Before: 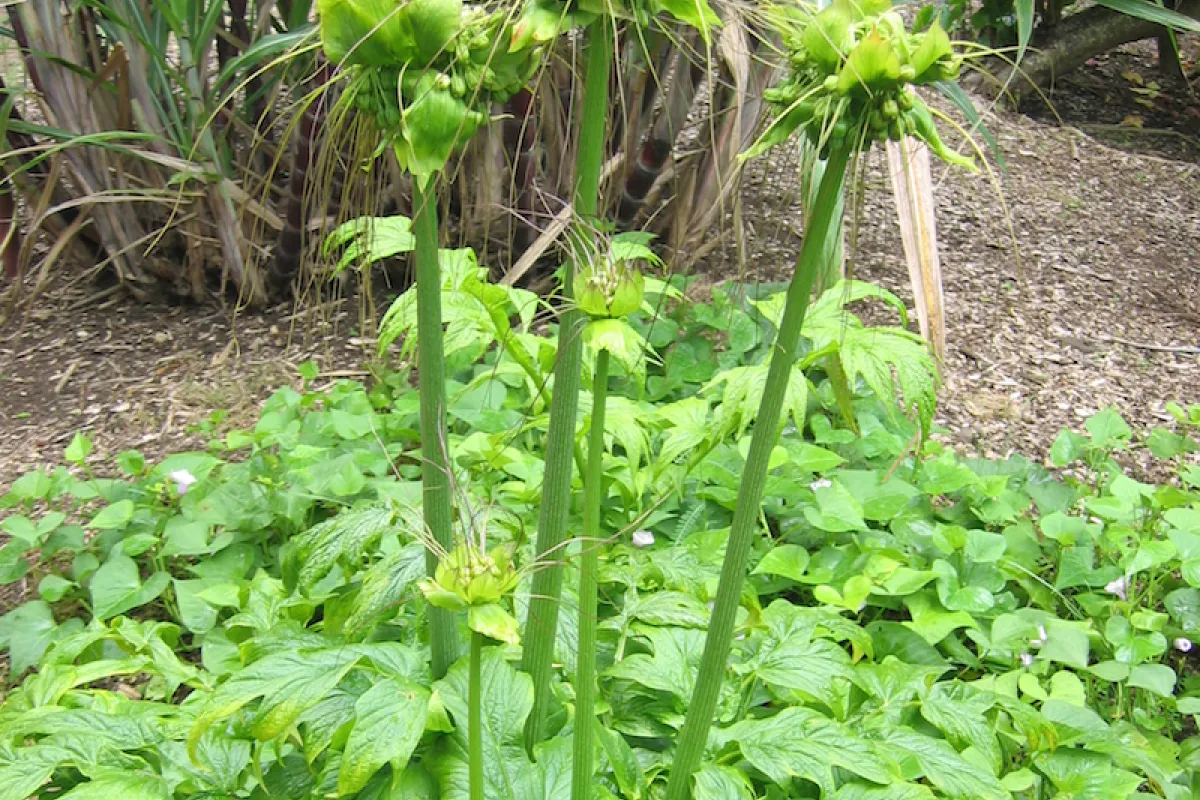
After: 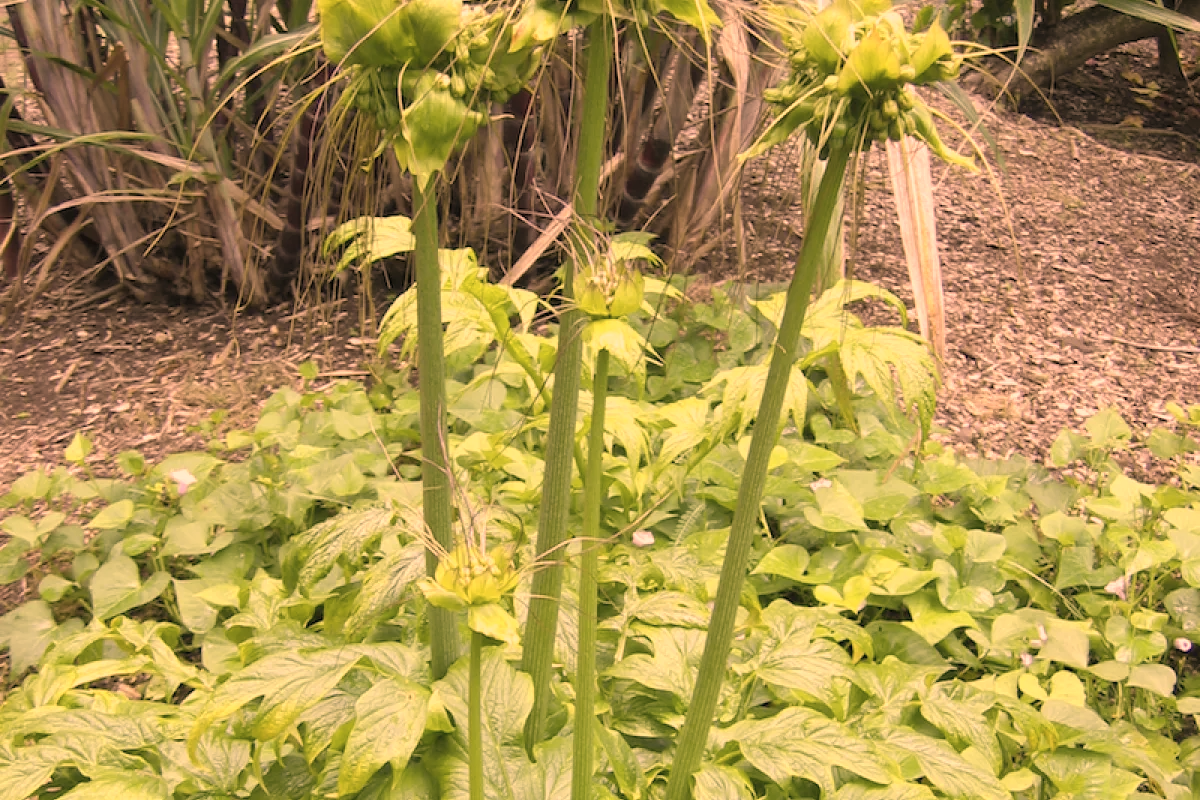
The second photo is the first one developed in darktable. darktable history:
tone equalizer: edges refinement/feathering 500, mask exposure compensation -1.57 EV, preserve details no
color correction: highlights a* 39.75, highlights b* 39.78, saturation 0.691
